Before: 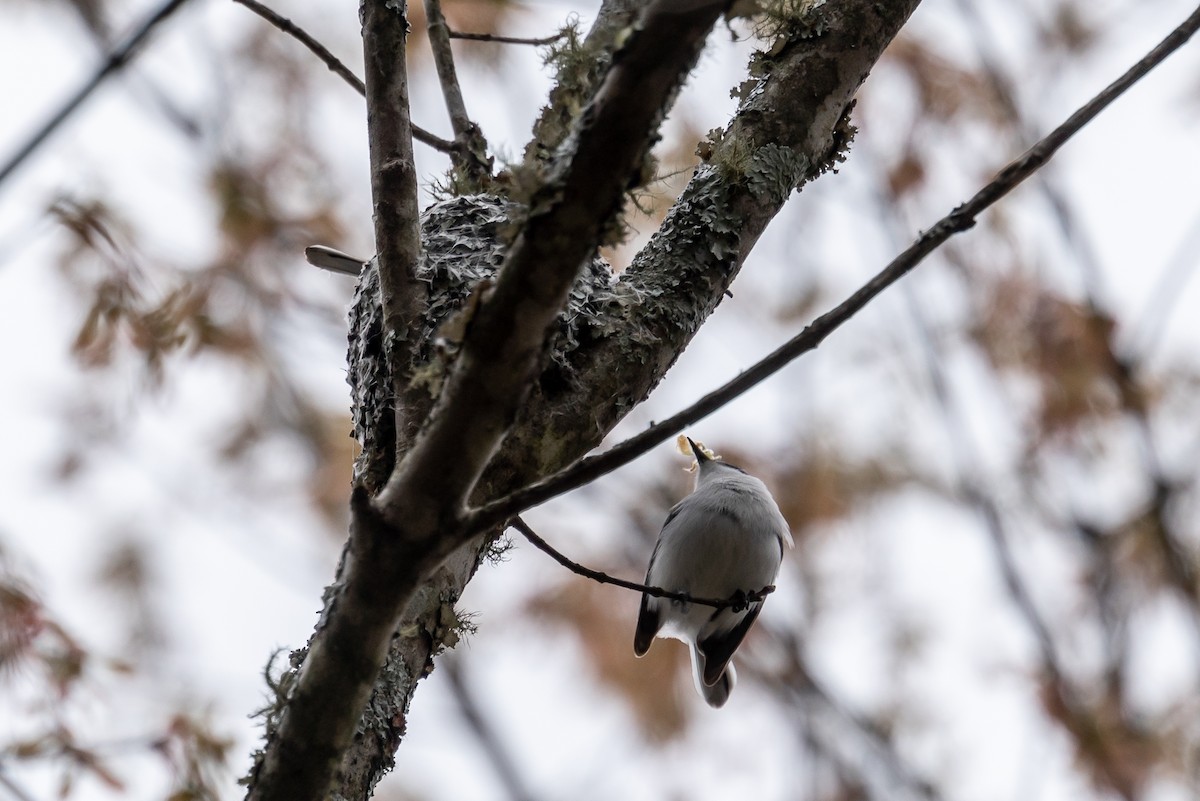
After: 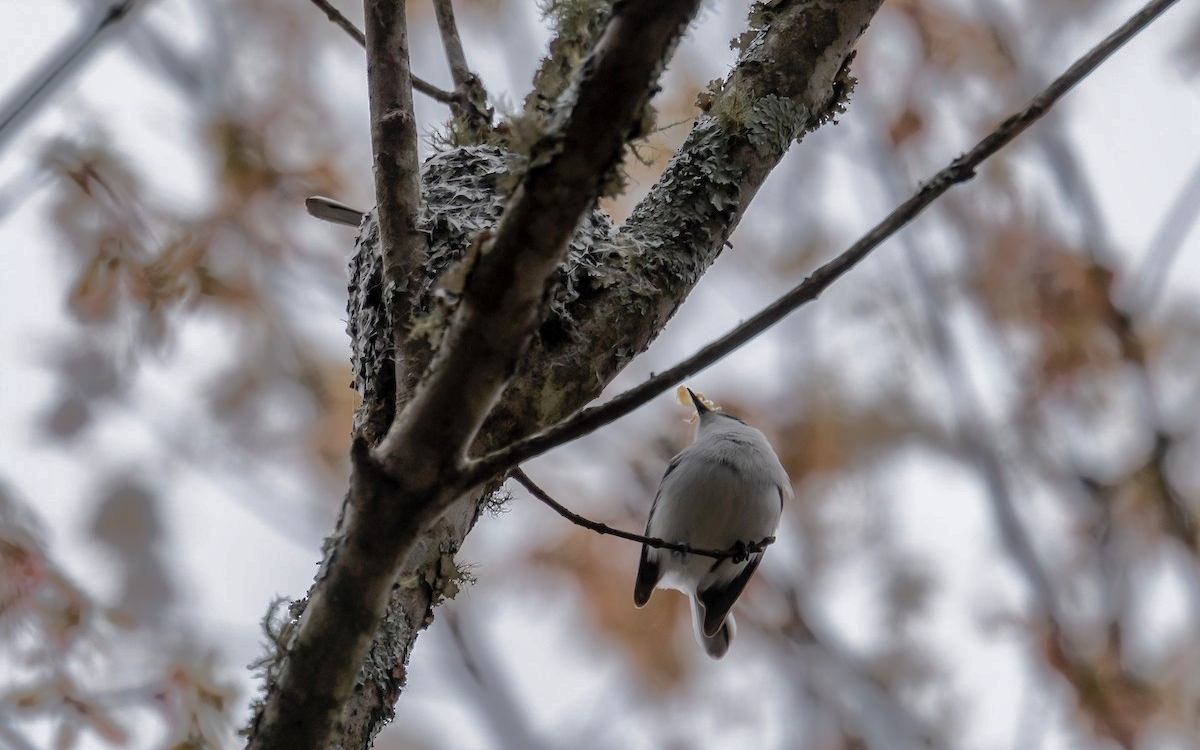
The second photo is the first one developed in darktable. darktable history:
crop and rotate: top 6.25%
shadows and highlights: shadows 38.43, highlights -74.54
